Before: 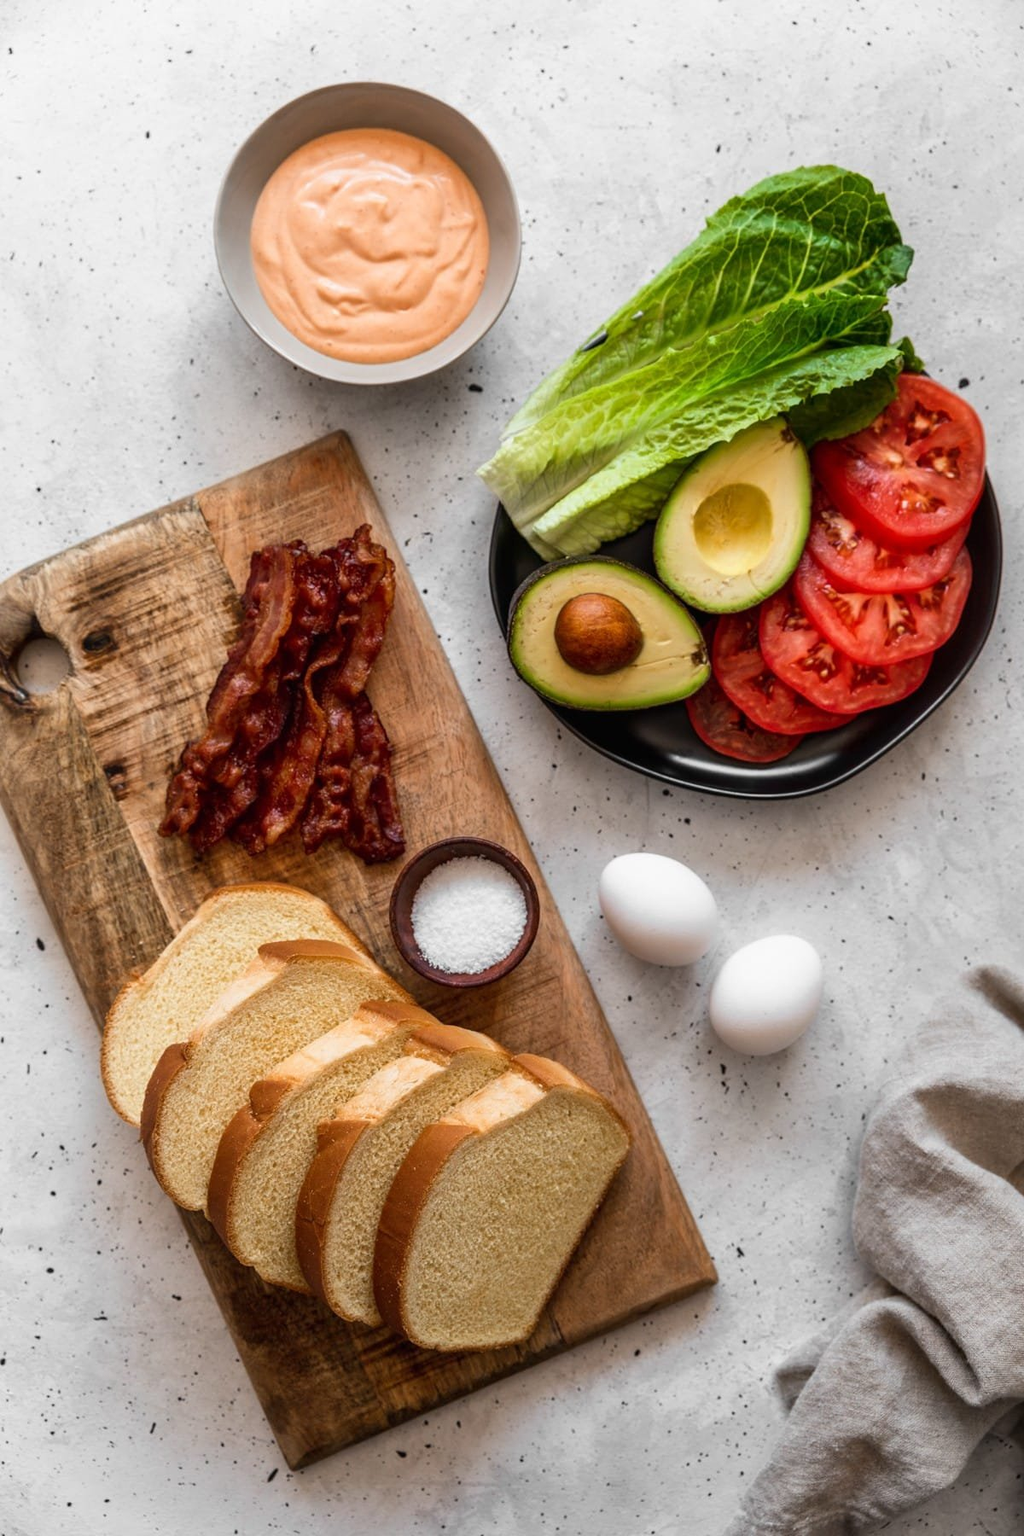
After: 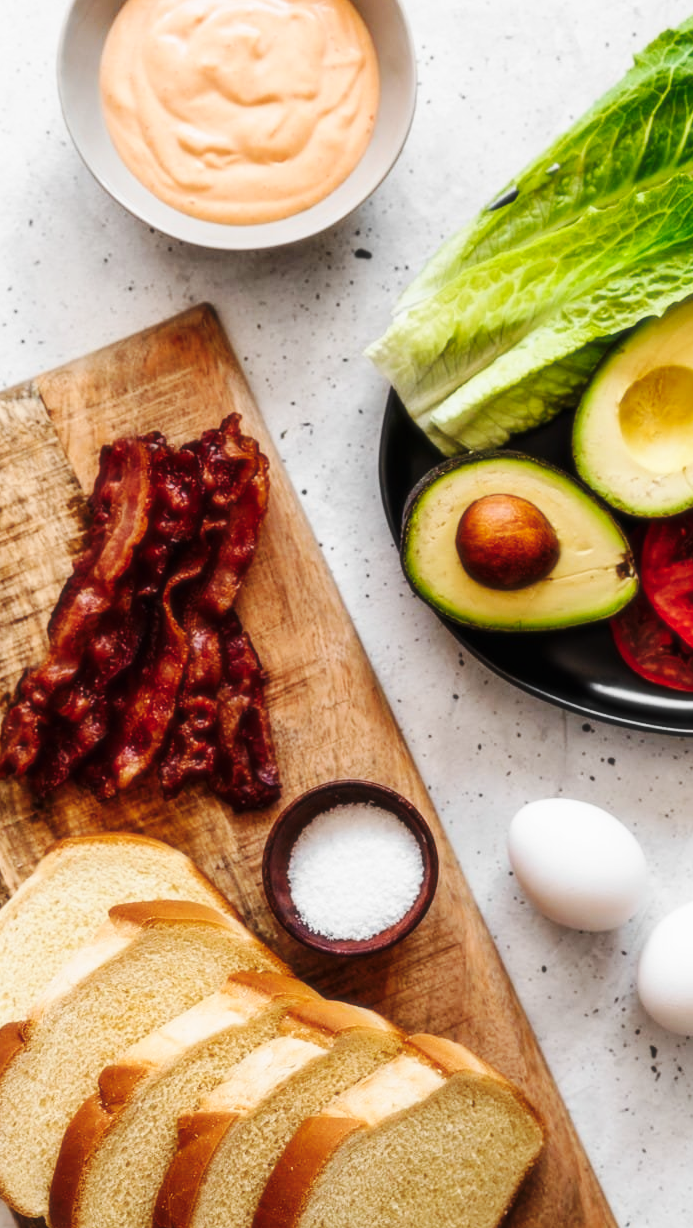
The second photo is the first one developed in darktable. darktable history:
soften: size 10%, saturation 50%, brightness 0.2 EV, mix 10%
crop: left 16.202%, top 11.208%, right 26.045%, bottom 20.557%
base curve: curves: ch0 [(0, 0) (0.036, 0.025) (0.121, 0.166) (0.206, 0.329) (0.605, 0.79) (1, 1)], preserve colors none
